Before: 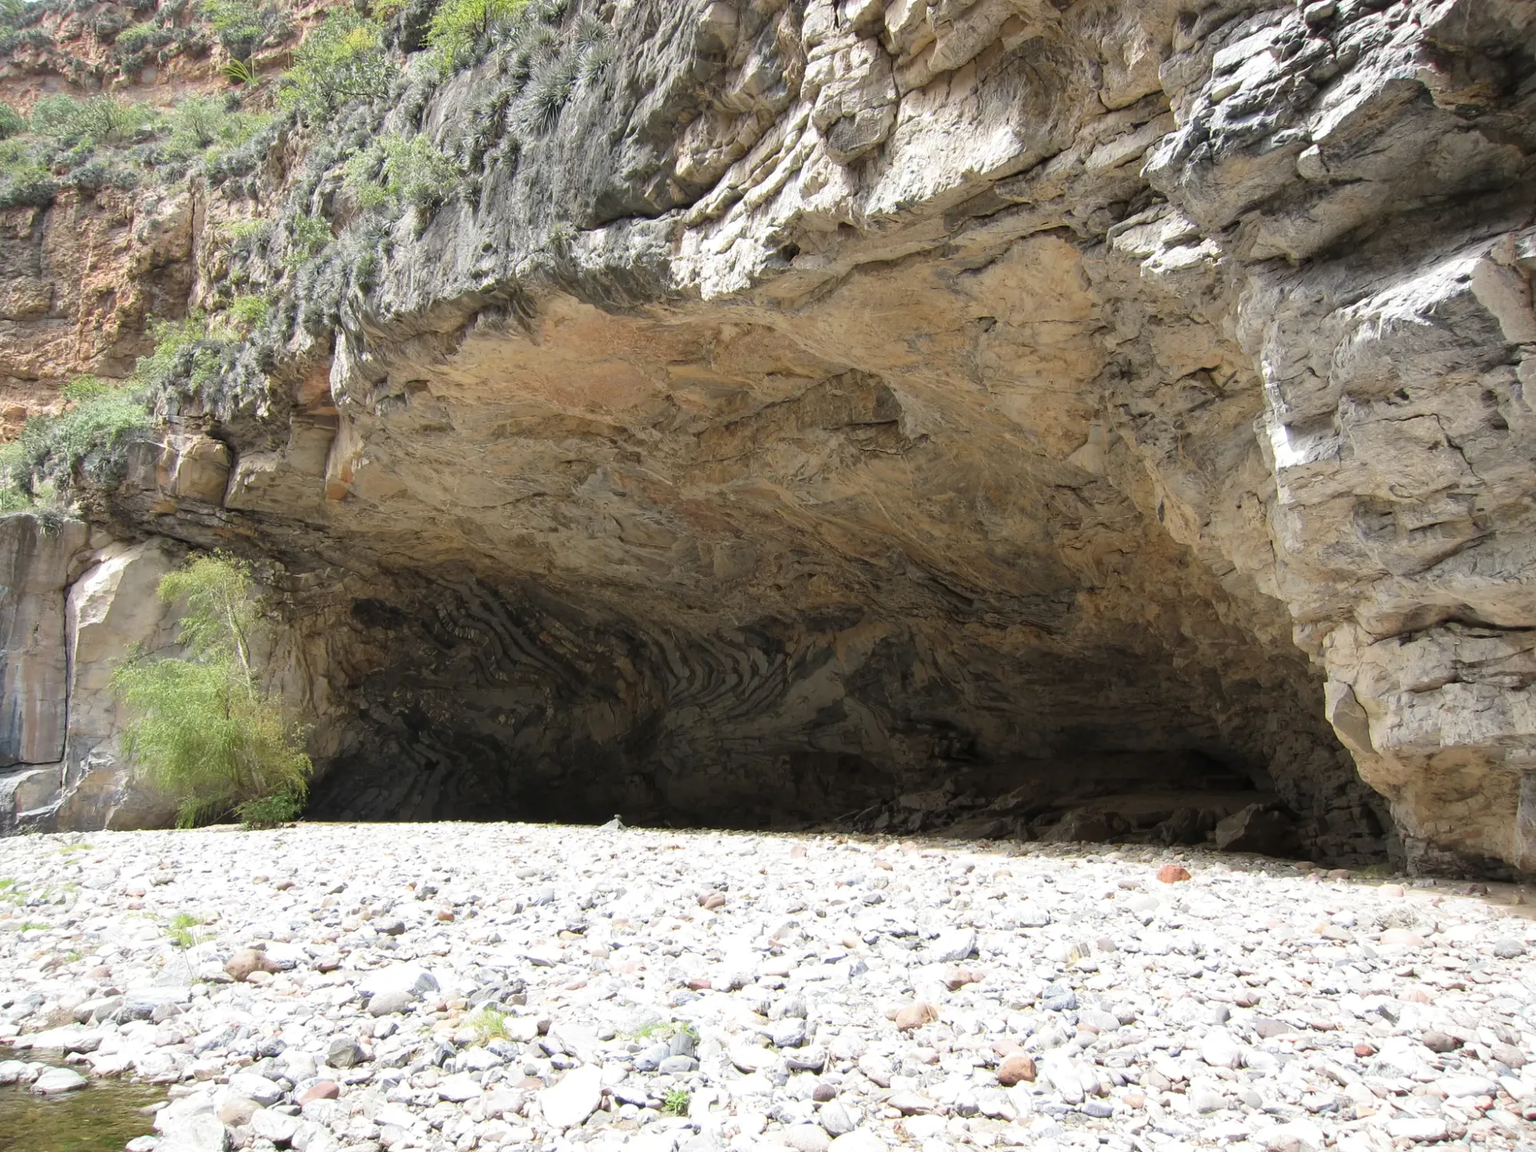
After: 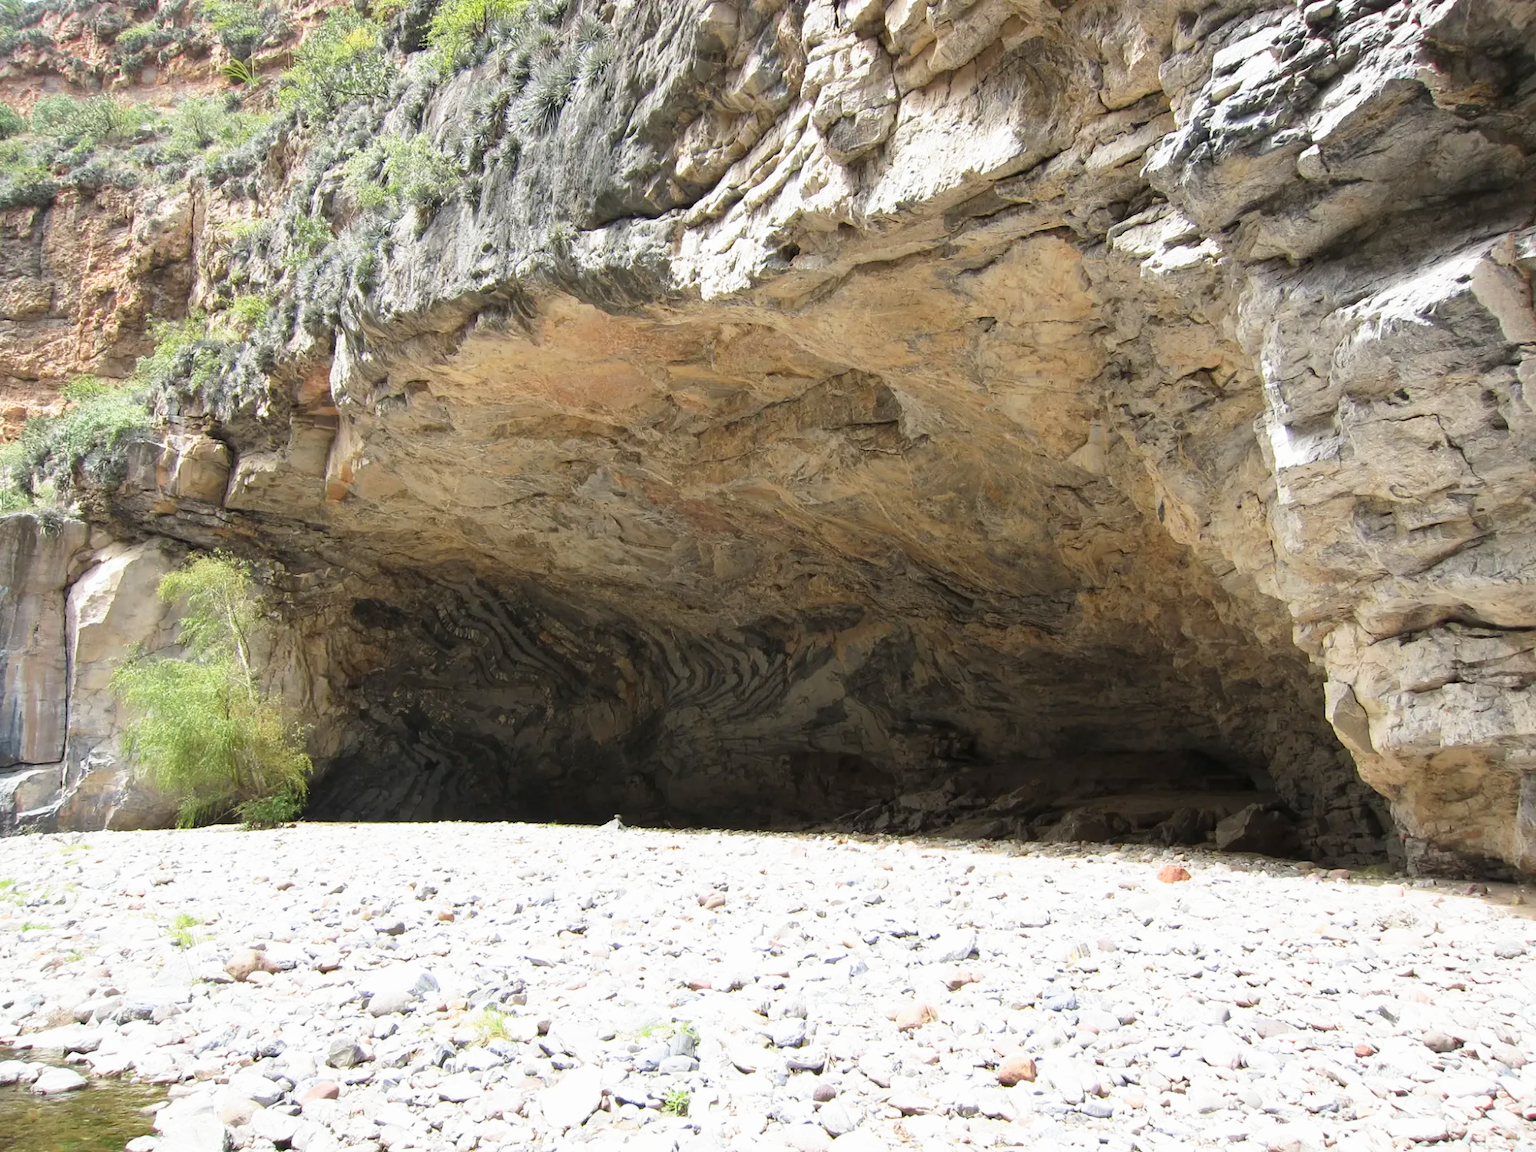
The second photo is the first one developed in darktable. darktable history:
base curve: curves: ch0 [(0, 0) (0.688, 0.865) (1, 1)], preserve colors none
contrast brightness saturation: contrast -0.012, brightness -0.014, saturation 0.038
